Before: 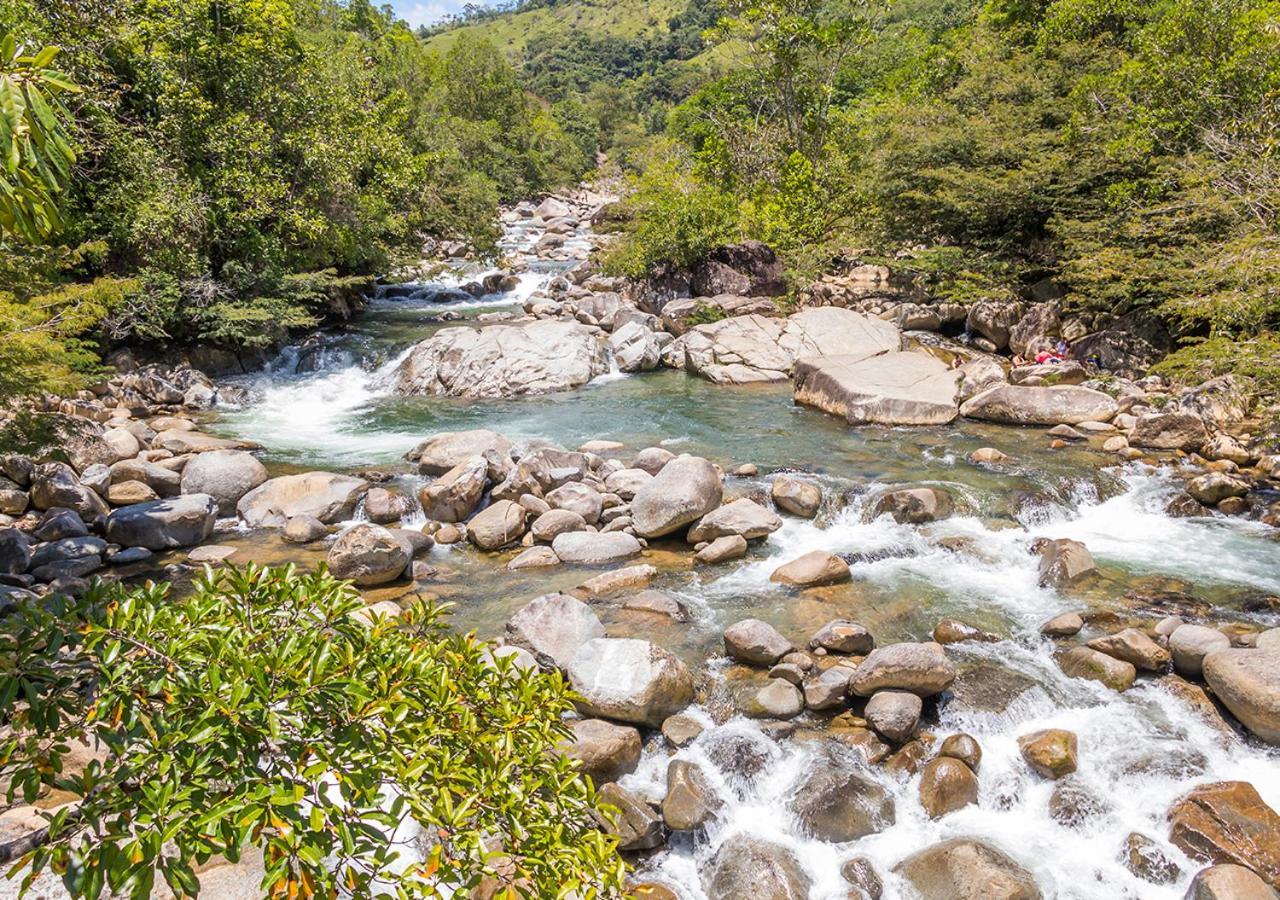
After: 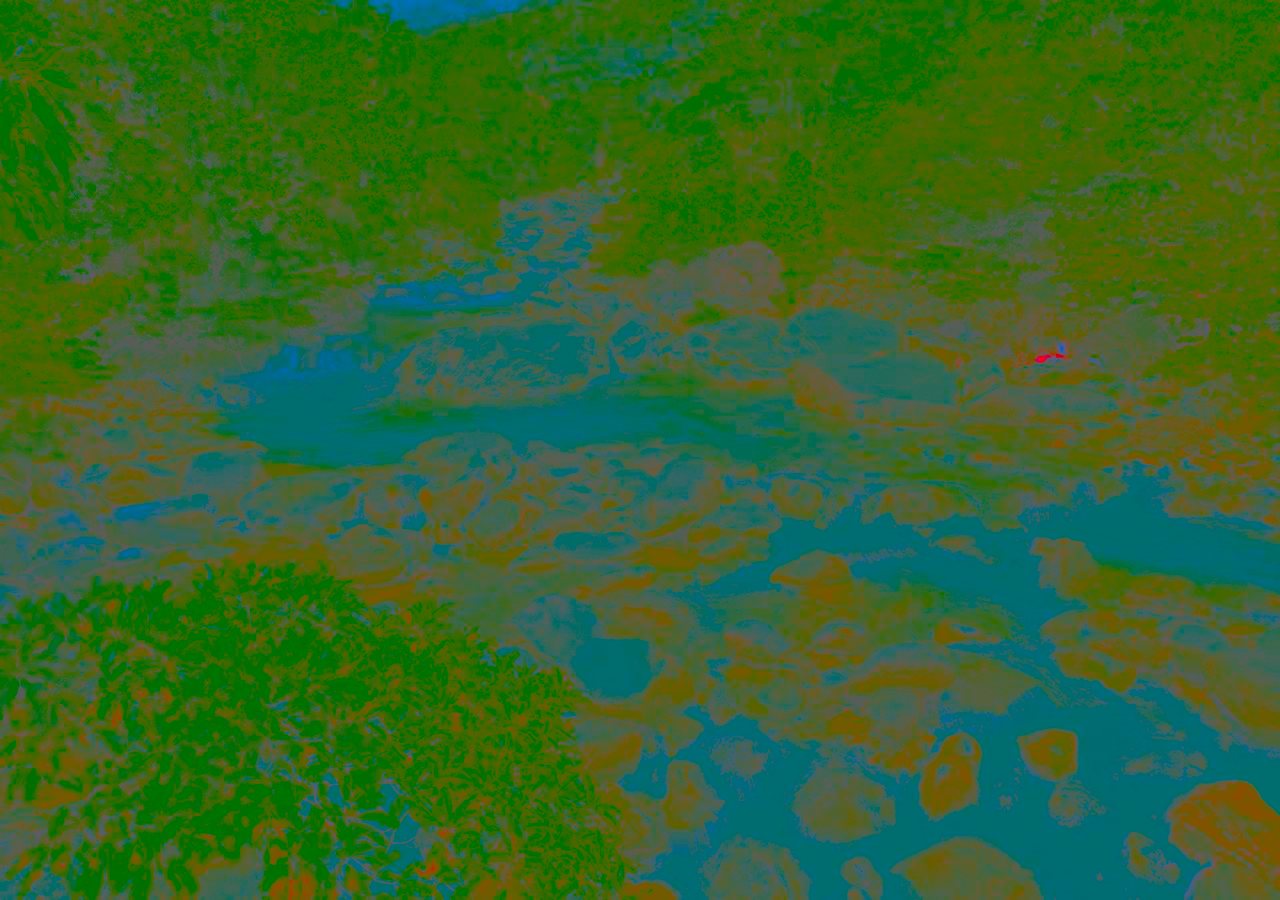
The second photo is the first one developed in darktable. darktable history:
contrast brightness saturation: contrast -0.99, brightness -0.17, saturation 0.75
color balance rgb: shadows lift › chroma 11.71%, shadows lift › hue 133.46°, highlights gain › chroma 4%, highlights gain › hue 200.2°, perceptual saturation grading › global saturation 18.05%
local contrast: detail 130%
